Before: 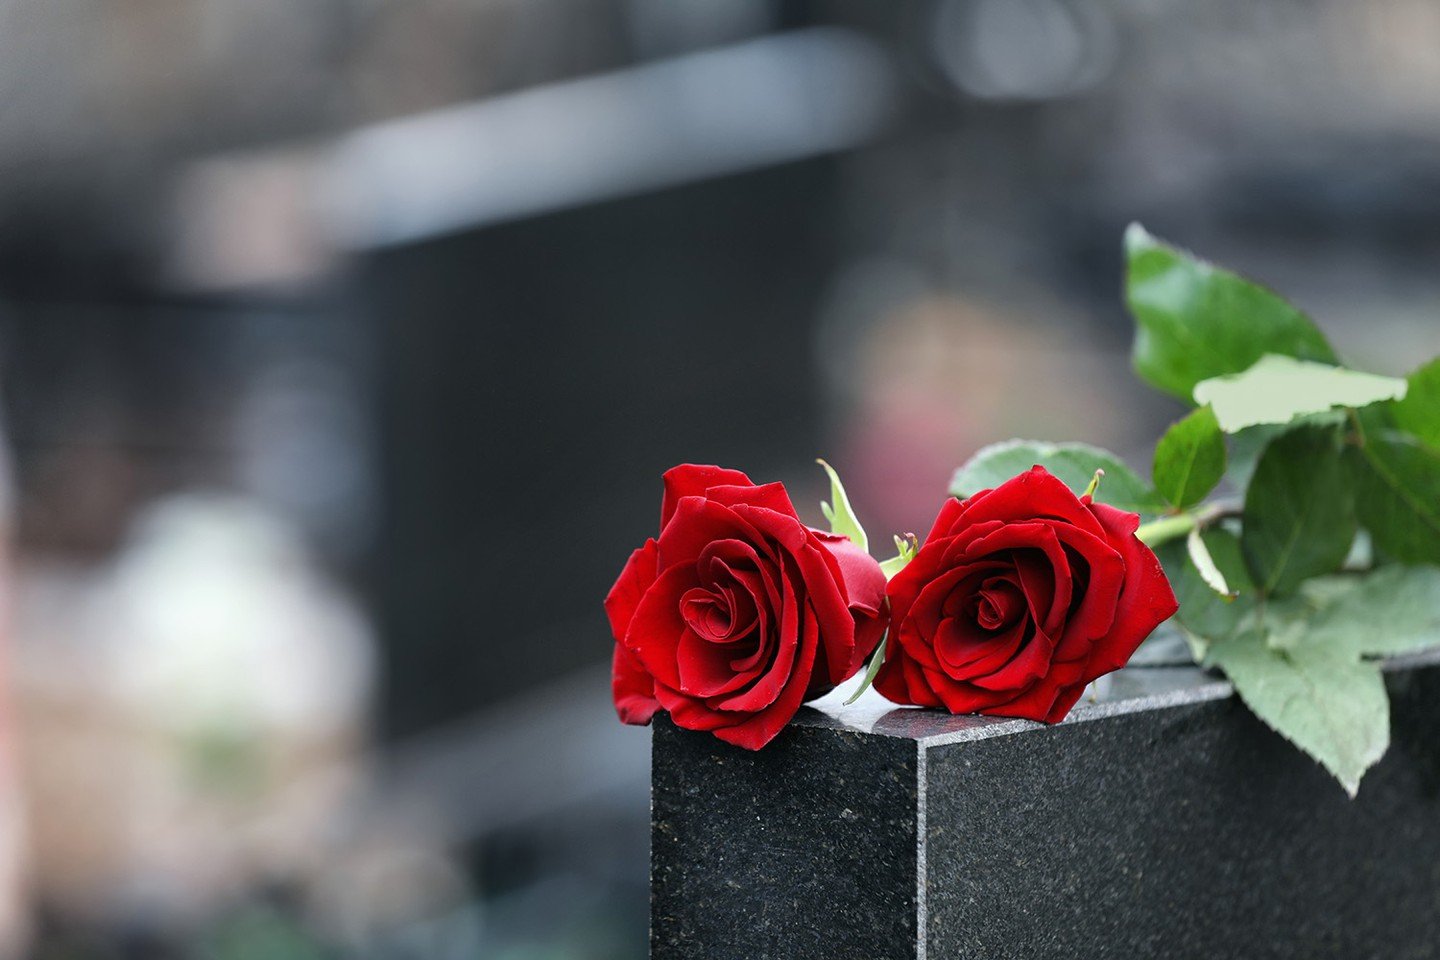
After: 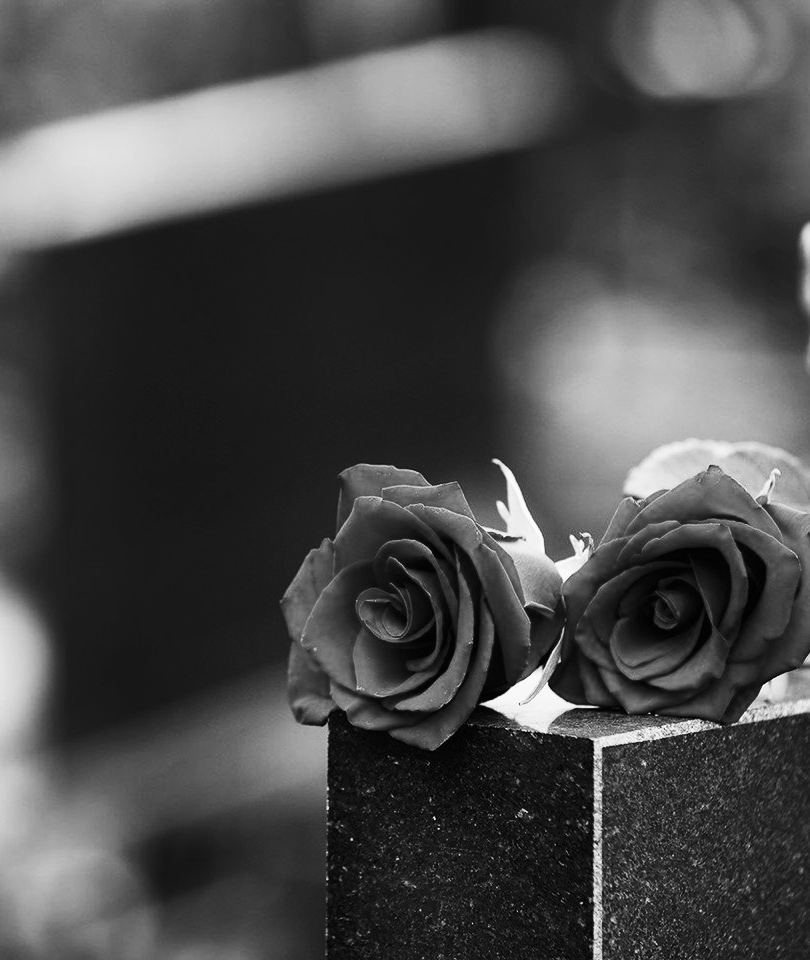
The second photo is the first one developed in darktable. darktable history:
crop and rotate: left 22.516%, right 21.234%
contrast brightness saturation: contrast 0.4, brightness 0.1, saturation 0.21
tone equalizer: on, module defaults
monochrome: a 32, b 64, size 2.3
